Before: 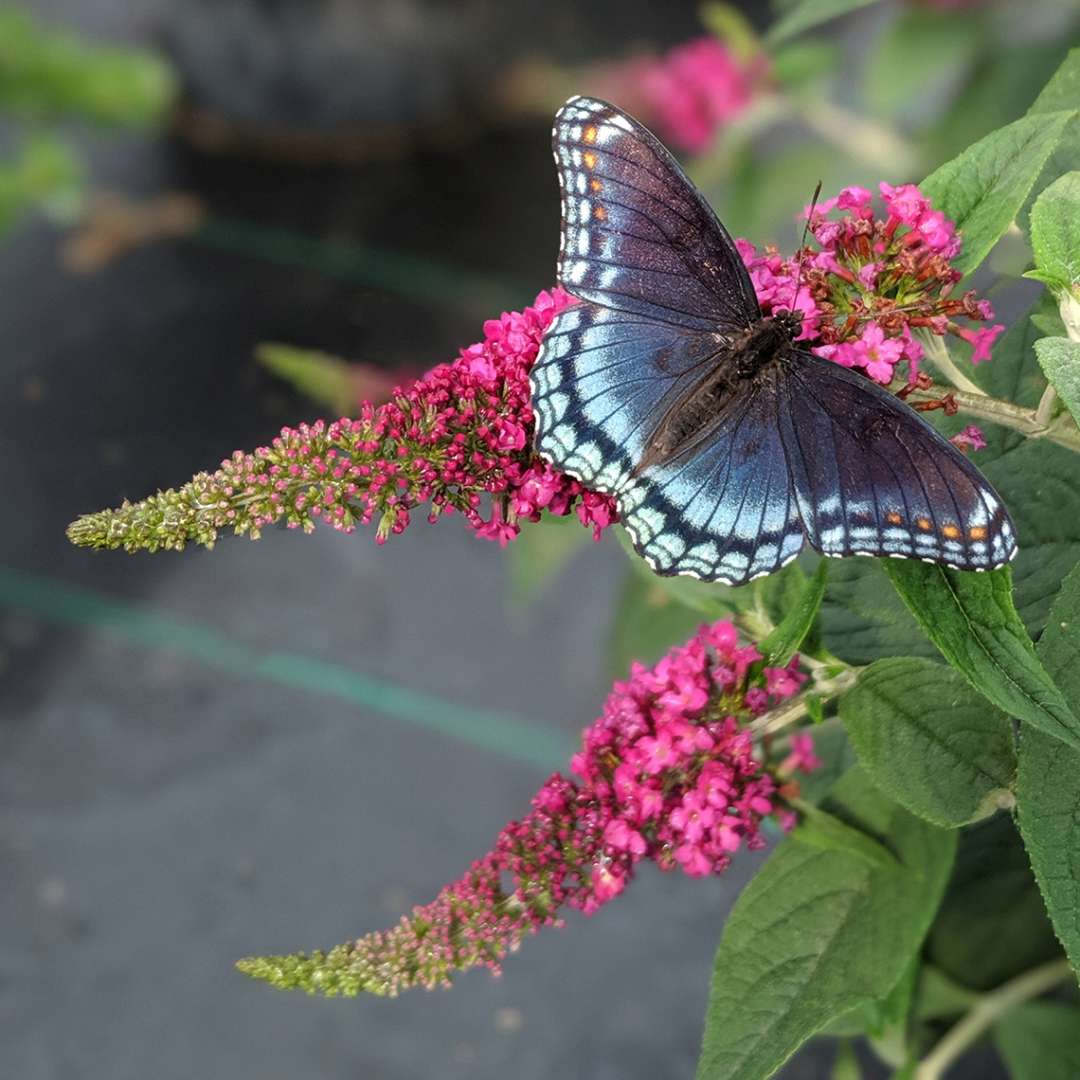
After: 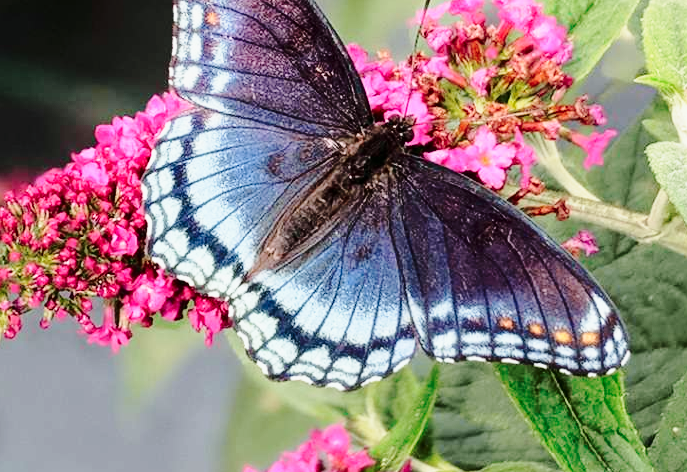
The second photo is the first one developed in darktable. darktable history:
tone curve: curves: ch0 [(0, 0) (0.105, 0.068) (0.181, 0.14) (0.28, 0.259) (0.384, 0.404) (0.485, 0.531) (0.638, 0.681) (0.87, 0.883) (1, 0.977)]; ch1 [(0, 0) (0.161, 0.092) (0.35, 0.33) (0.379, 0.401) (0.456, 0.469) (0.501, 0.499) (0.516, 0.524) (0.562, 0.569) (0.635, 0.646) (1, 1)]; ch2 [(0, 0) (0.371, 0.362) (0.437, 0.437) (0.5, 0.5) (0.53, 0.524) (0.56, 0.561) (0.622, 0.606) (1, 1)], color space Lab, independent channels, preserve colors none
crop: left 36.01%, top 18.105%, right 0.331%, bottom 38.147%
base curve: curves: ch0 [(0, 0) (0.028, 0.03) (0.121, 0.232) (0.46, 0.748) (0.859, 0.968) (1, 1)], preserve colors none
